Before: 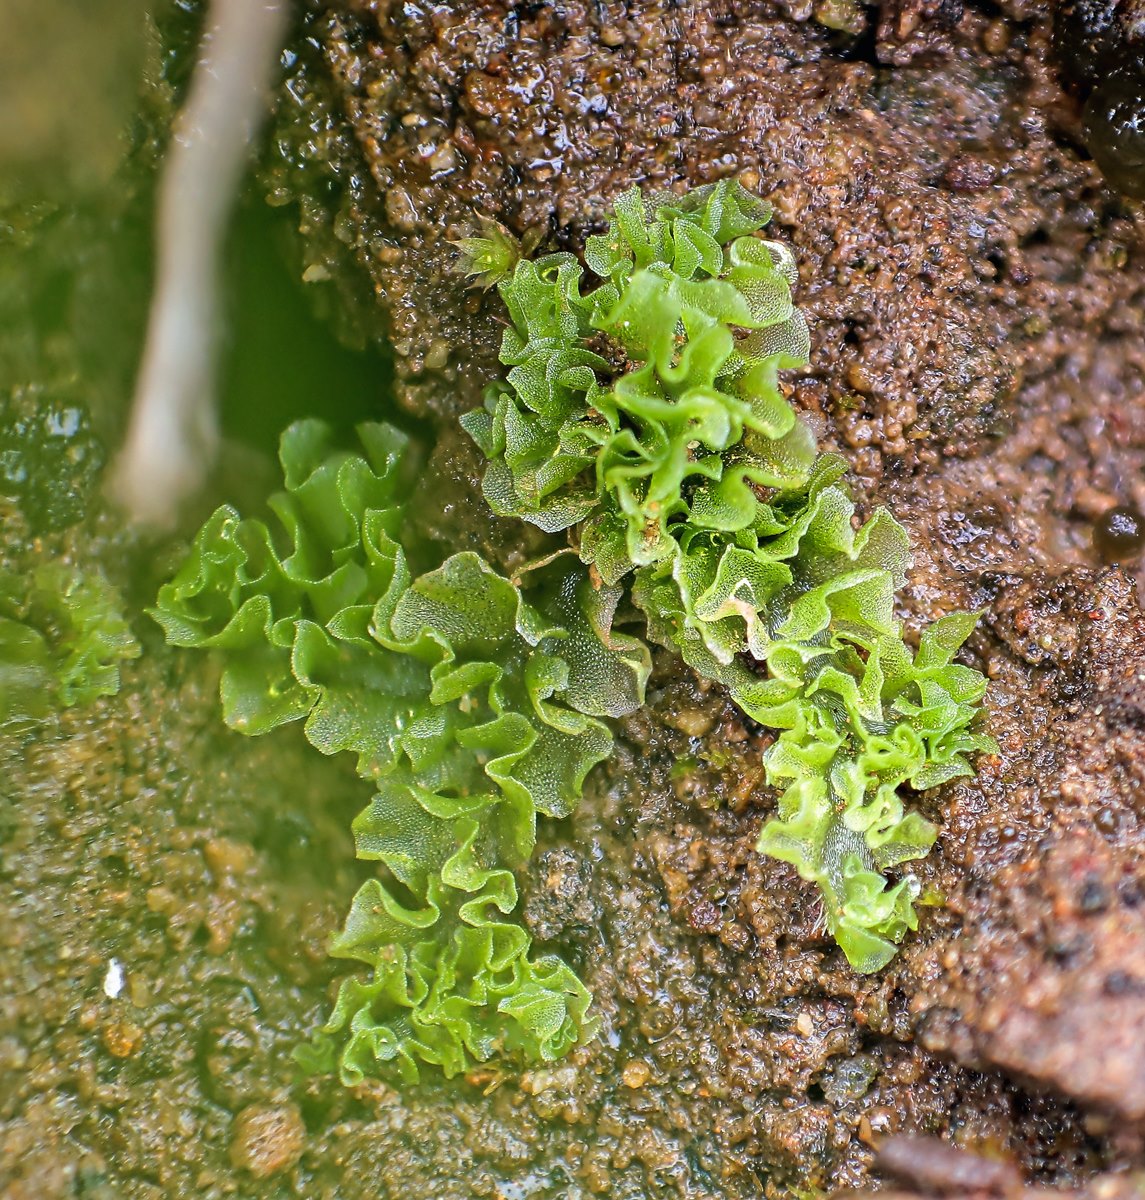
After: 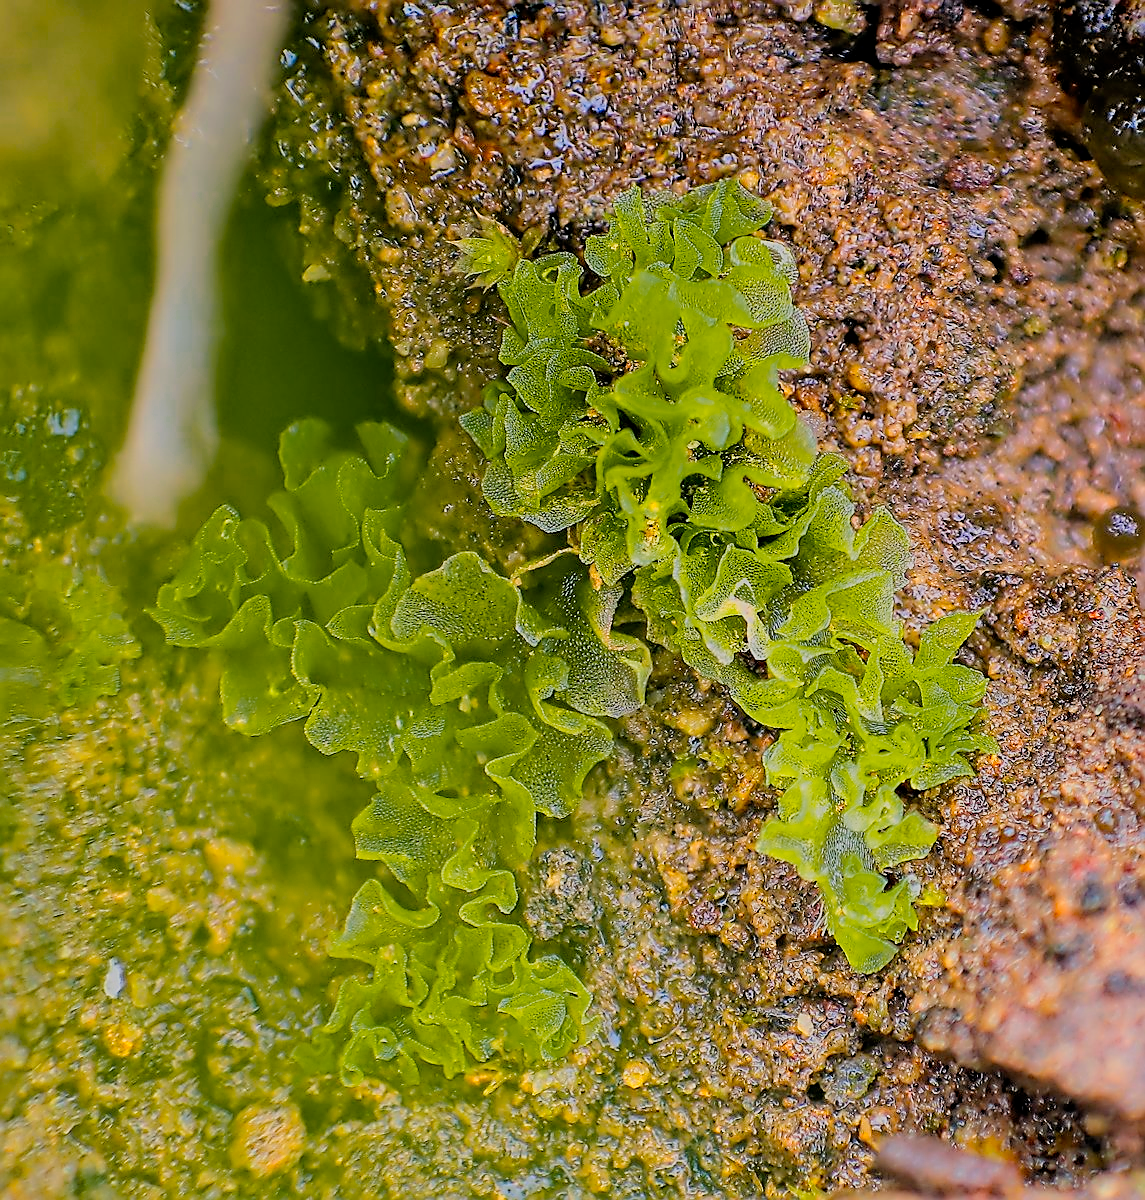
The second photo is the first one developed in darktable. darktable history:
color zones: curves: ch0 [(0.099, 0.624) (0.257, 0.596) (0.384, 0.376) (0.529, 0.492) (0.697, 0.564) (0.768, 0.532) (0.908, 0.644)]; ch1 [(0.112, 0.564) (0.254, 0.612) (0.432, 0.676) (0.592, 0.456) (0.743, 0.684) (0.888, 0.536)]; ch2 [(0.25, 0.5) (0.469, 0.36) (0.75, 0.5)]
filmic rgb: black relative exposure -8.79 EV, white relative exposure 4.98 EV, threshold 6 EV, target black luminance 0%, hardness 3.77, latitude 66.34%, contrast 0.822, highlights saturation mix 10%, shadows ↔ highlights balance 20%, add noise in highlights 0.1, color science v4 (2020), iterations of high-quality reconstruction 0, type of noise poissonian, enable highlight reconstruction true
color balance rgb: contrast -10%
sharpen: radius 1.4, amount 1.25, threshold 0.7
